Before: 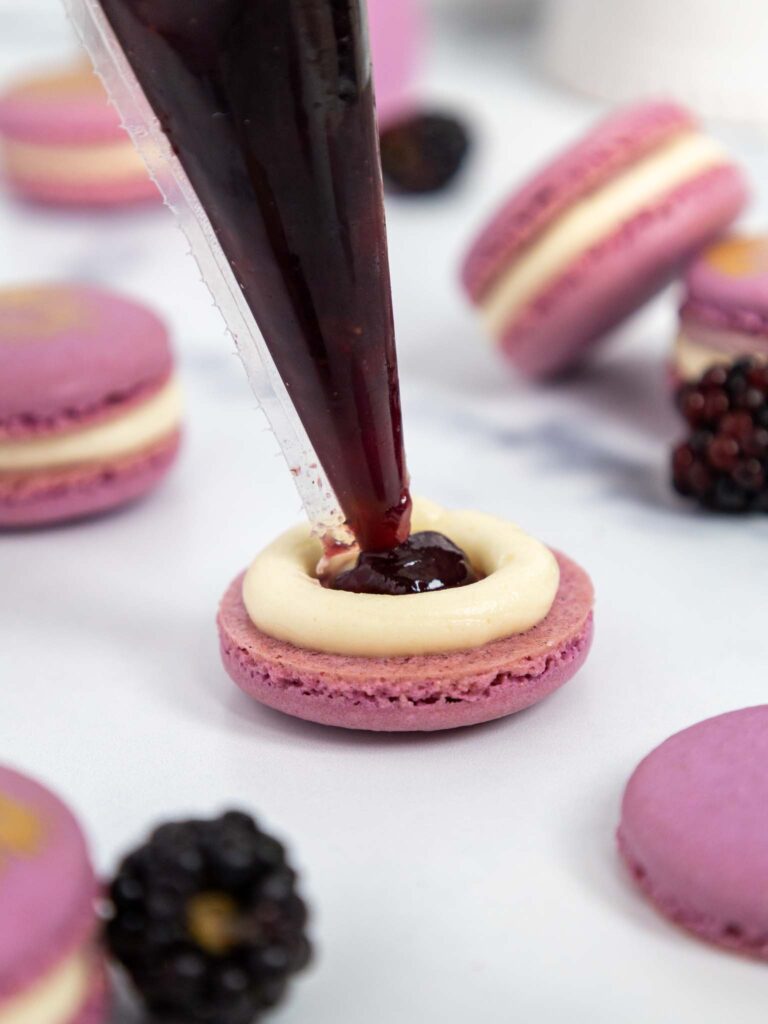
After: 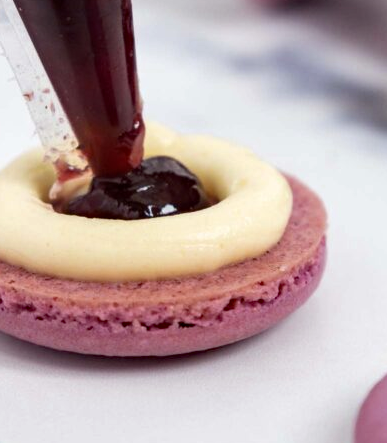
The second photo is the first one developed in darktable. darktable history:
haze removal: compatibility mode true, adaptive false
color zones: curves: ch0 [(0.068, 0.464) (0.25, 0.5) (0.48, 0.508) (0.75, 0.536) (0.886, 0.476) (0.967, 0.456)]; ch1 [(0.066, 0.456) (0.25, 0.5) (0.616, 0.508) (0.746, 0.56) (0.934, 0.444)]
crop: left 34.803%, top 36.621%, right 14.747%, bottom 20.083%
